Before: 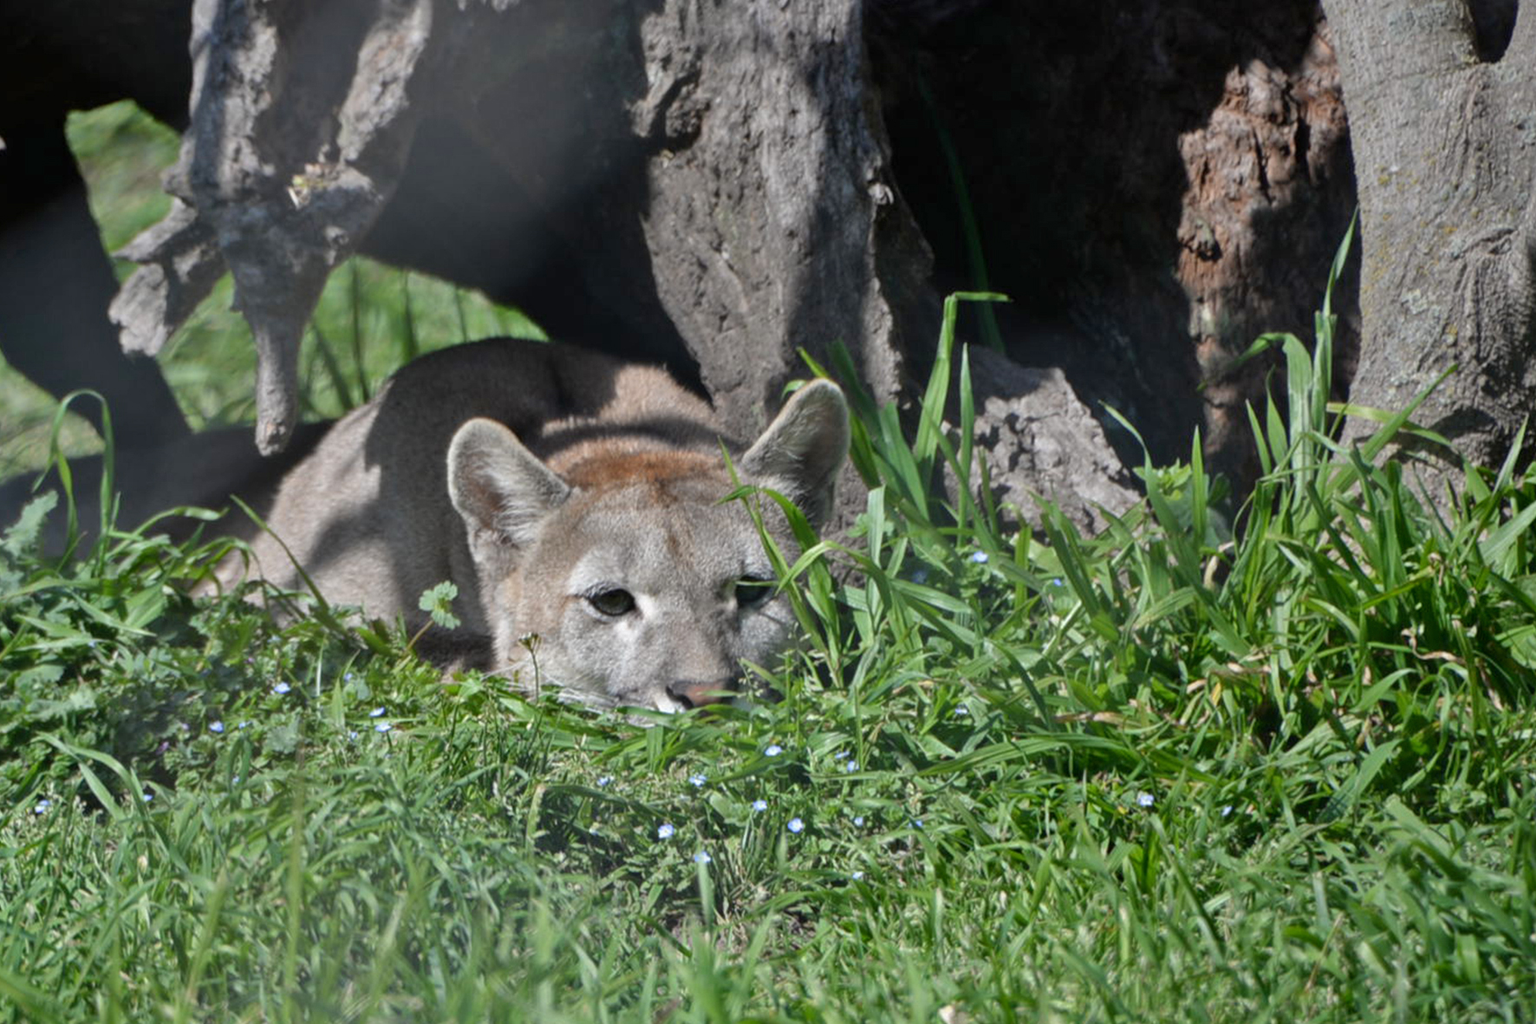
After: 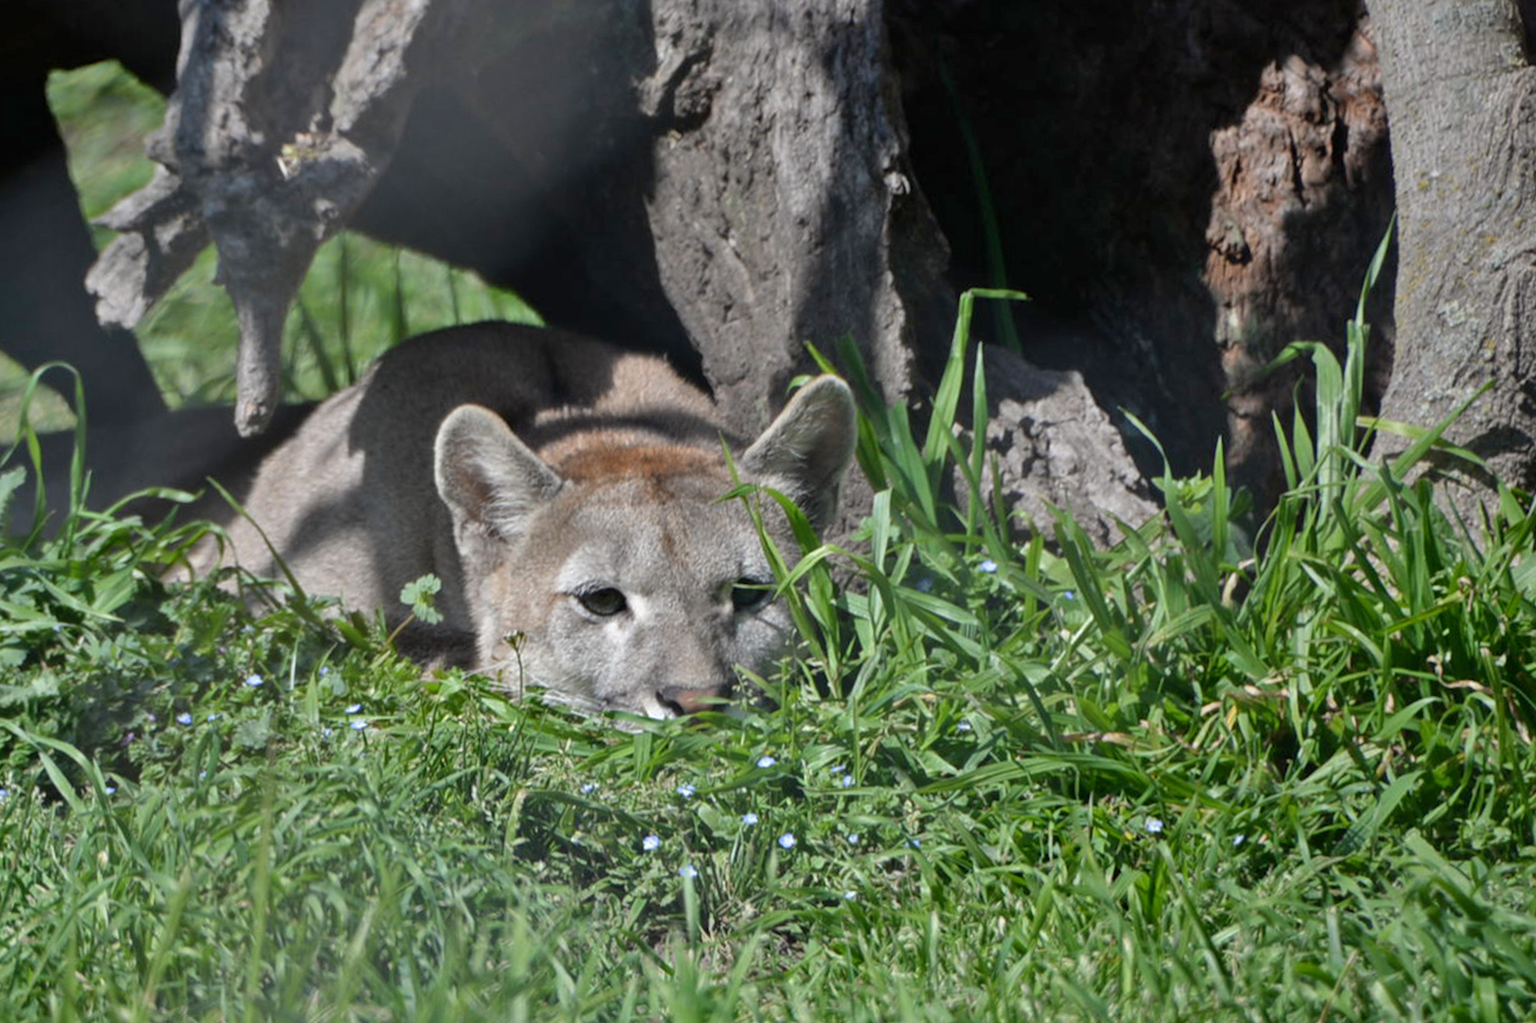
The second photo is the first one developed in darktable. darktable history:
crop and rotate: angle -1.8°
